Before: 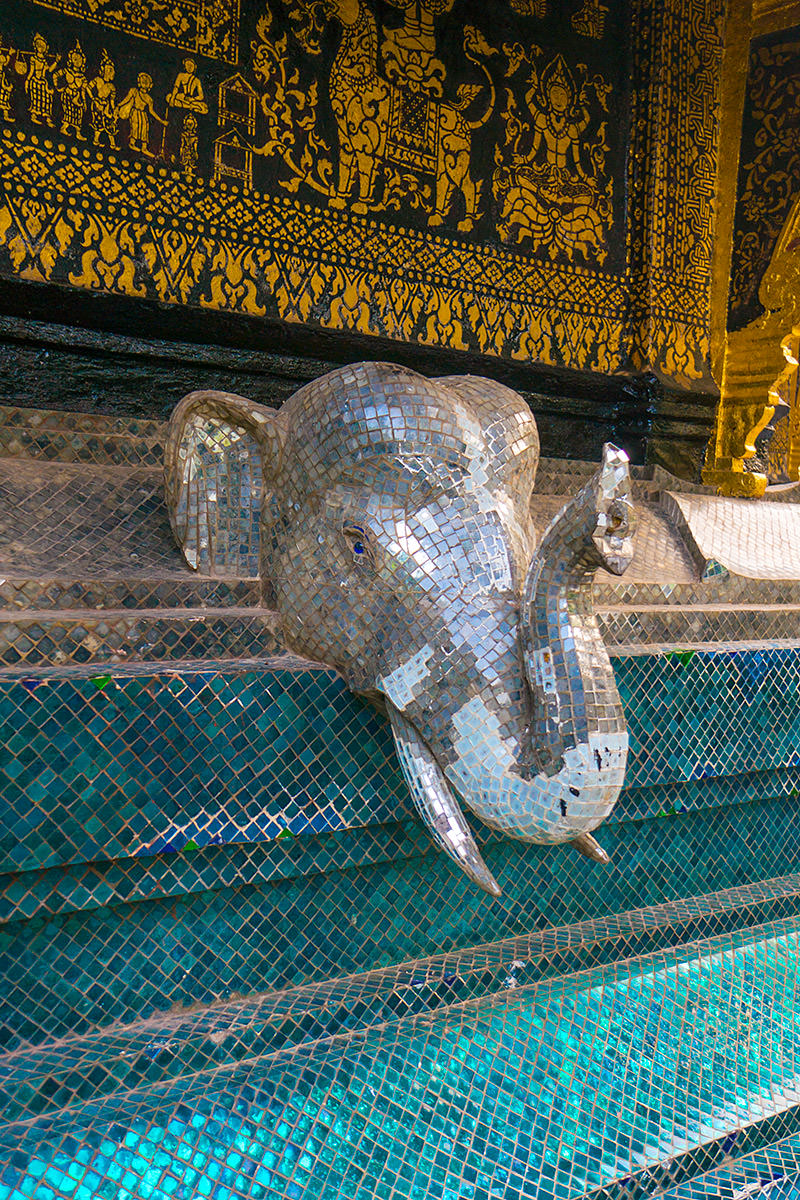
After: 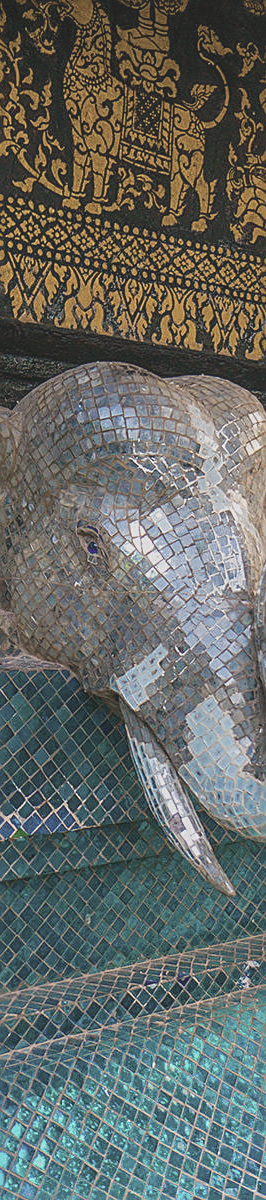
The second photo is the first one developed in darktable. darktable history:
contrast brightness saturation: contrast -0.26, saturation -0.43
sharpen: on, module defaults
color balance rgb: on, module defaults
crop: left 33.36%, right 33.36%
local contrast: detail 115%
